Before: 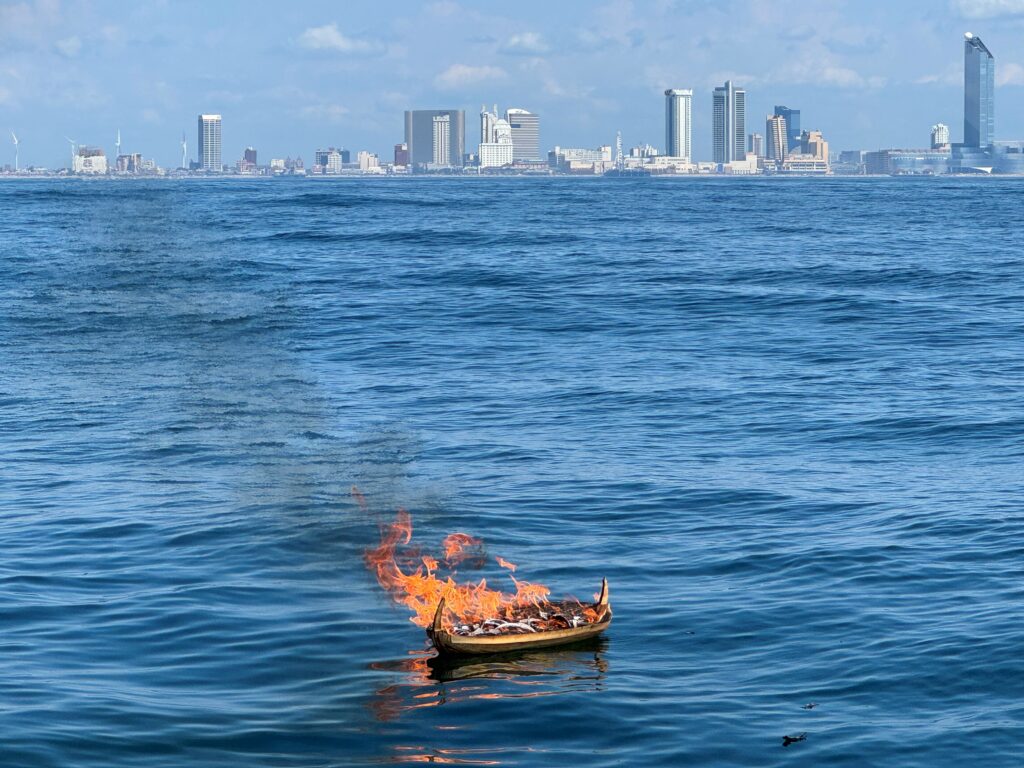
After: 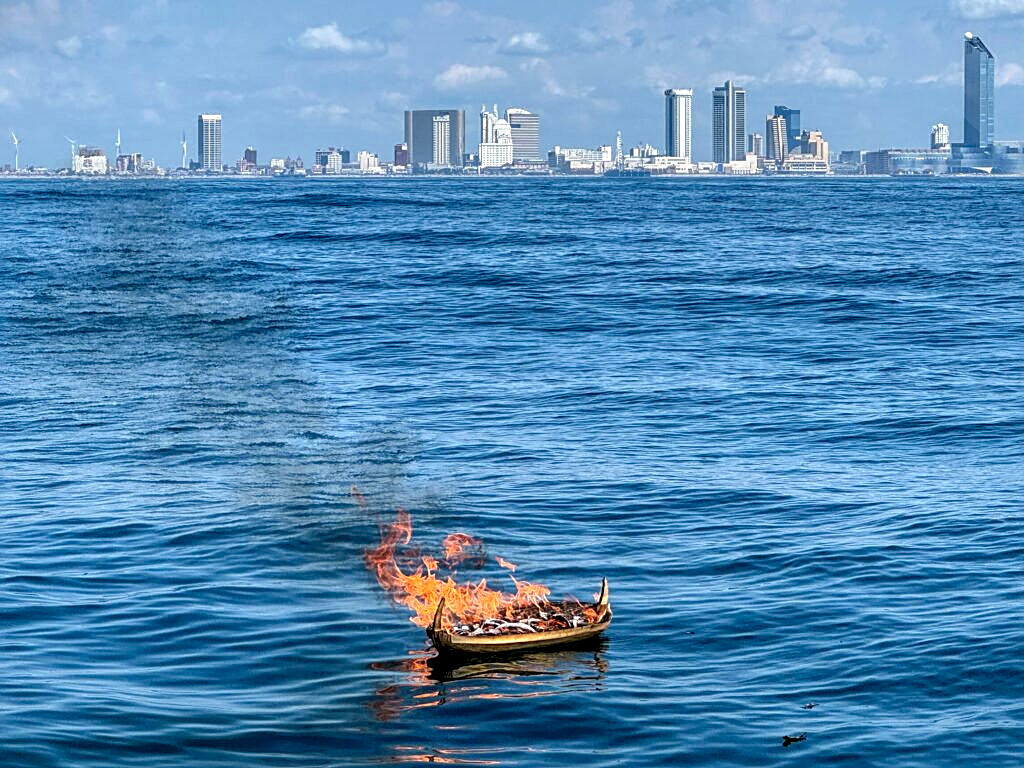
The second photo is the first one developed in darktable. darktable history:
shadows and highlights: shadows 29.92
levels: levels [0, 0.478, 1]
sharpen: on, module defaults
color balance rgb: perceptual saturation grading › global saturation 0.023%, global vibrance 14.877%
local contrast: highlights 106%, shadows 102%, detail 199%, midtone range 0.2
contrast equalizer: y [[0.601, 0.6, 0.598, 0.598, 0.6, 0.601], [0.5 ×6], [0.5 ×6], [0 ×6], [0 ×6]], mix 0.284
